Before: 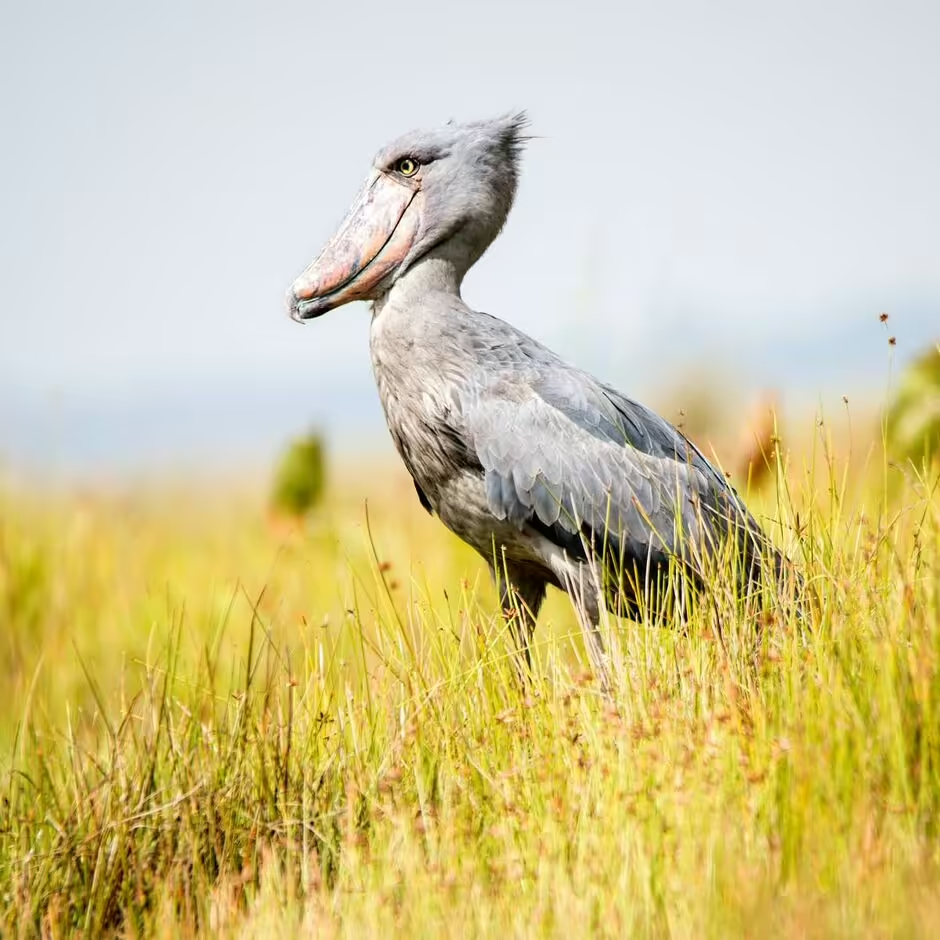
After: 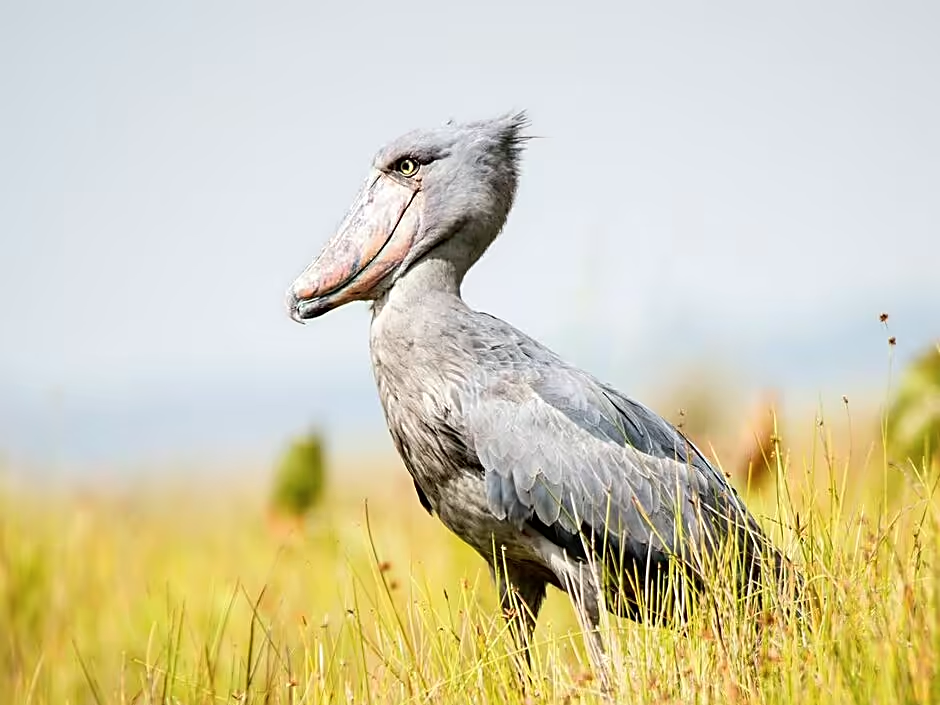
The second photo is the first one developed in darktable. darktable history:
crop: bottom 24.988%
sharpen: on, module defaults
contrast brightness saturation: saturation -0.04
